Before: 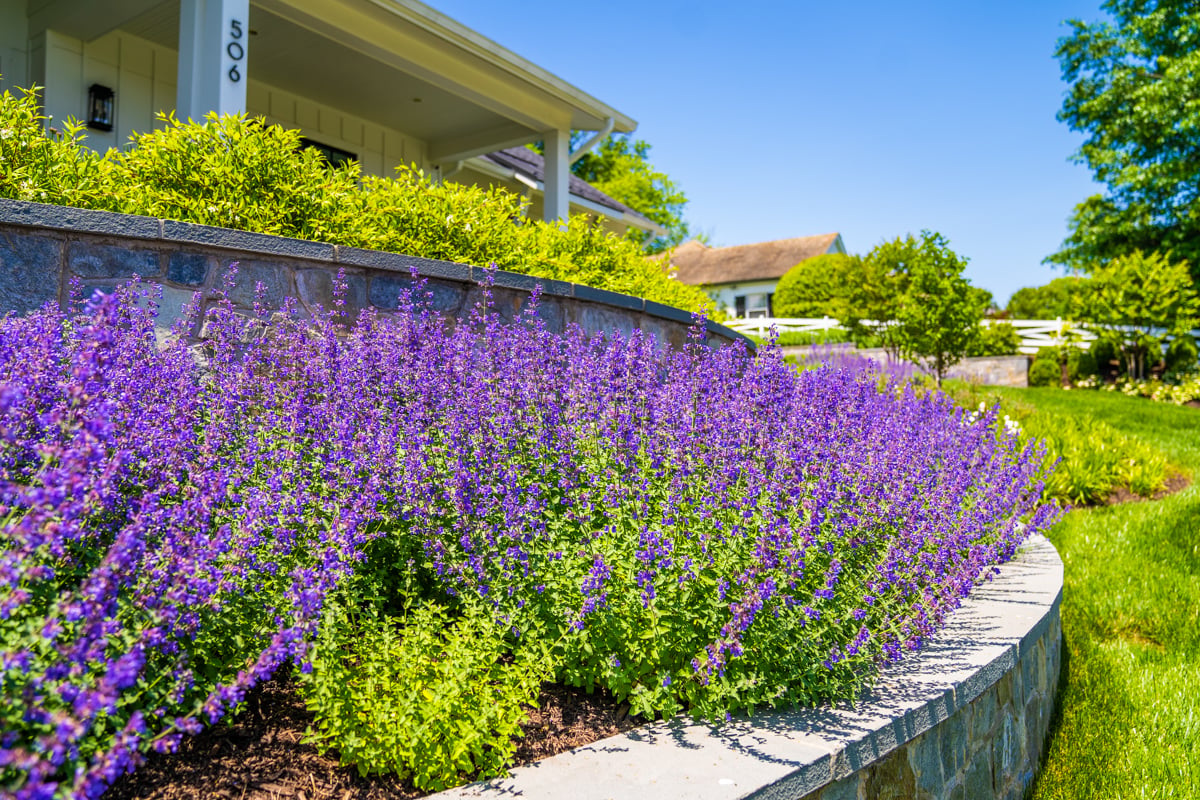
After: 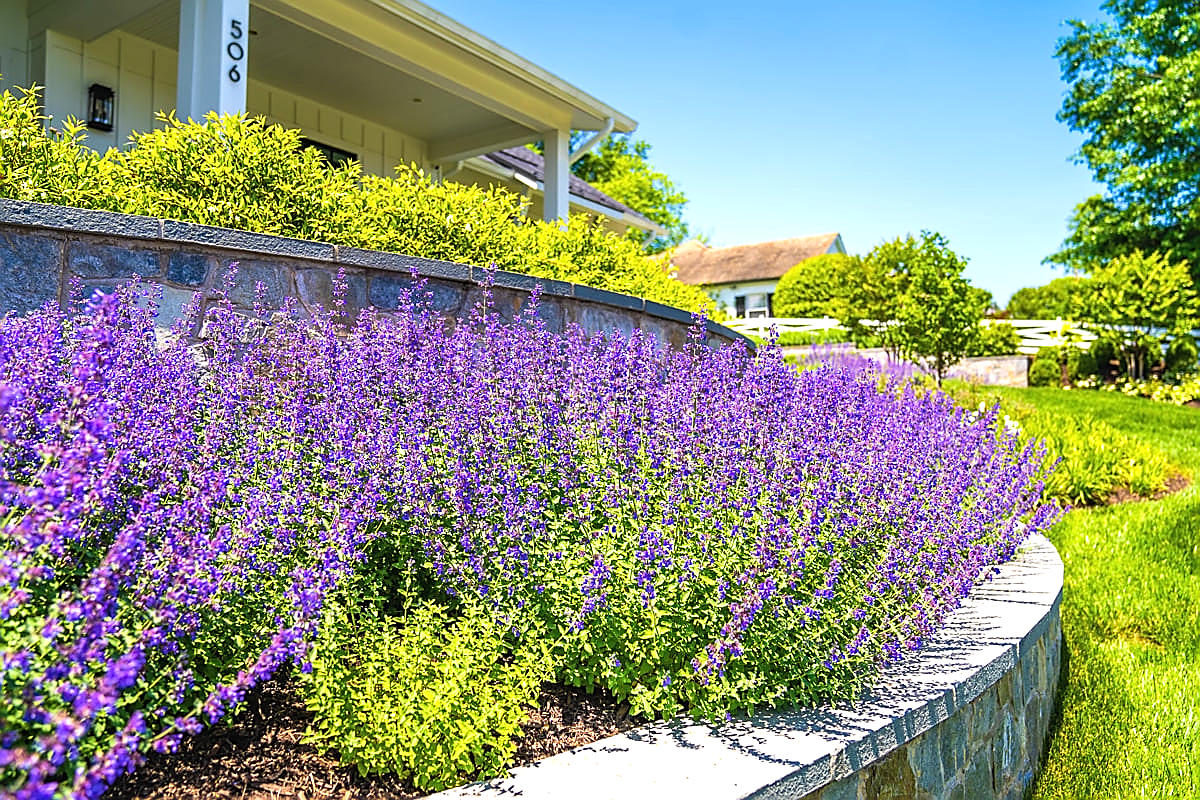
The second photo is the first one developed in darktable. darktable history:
sharpen: radius 1.4, amount 1.25, threshold 0.7
exposure: black level correction -0.002, exposure 0.54 EV, compensate highlight preservation false
